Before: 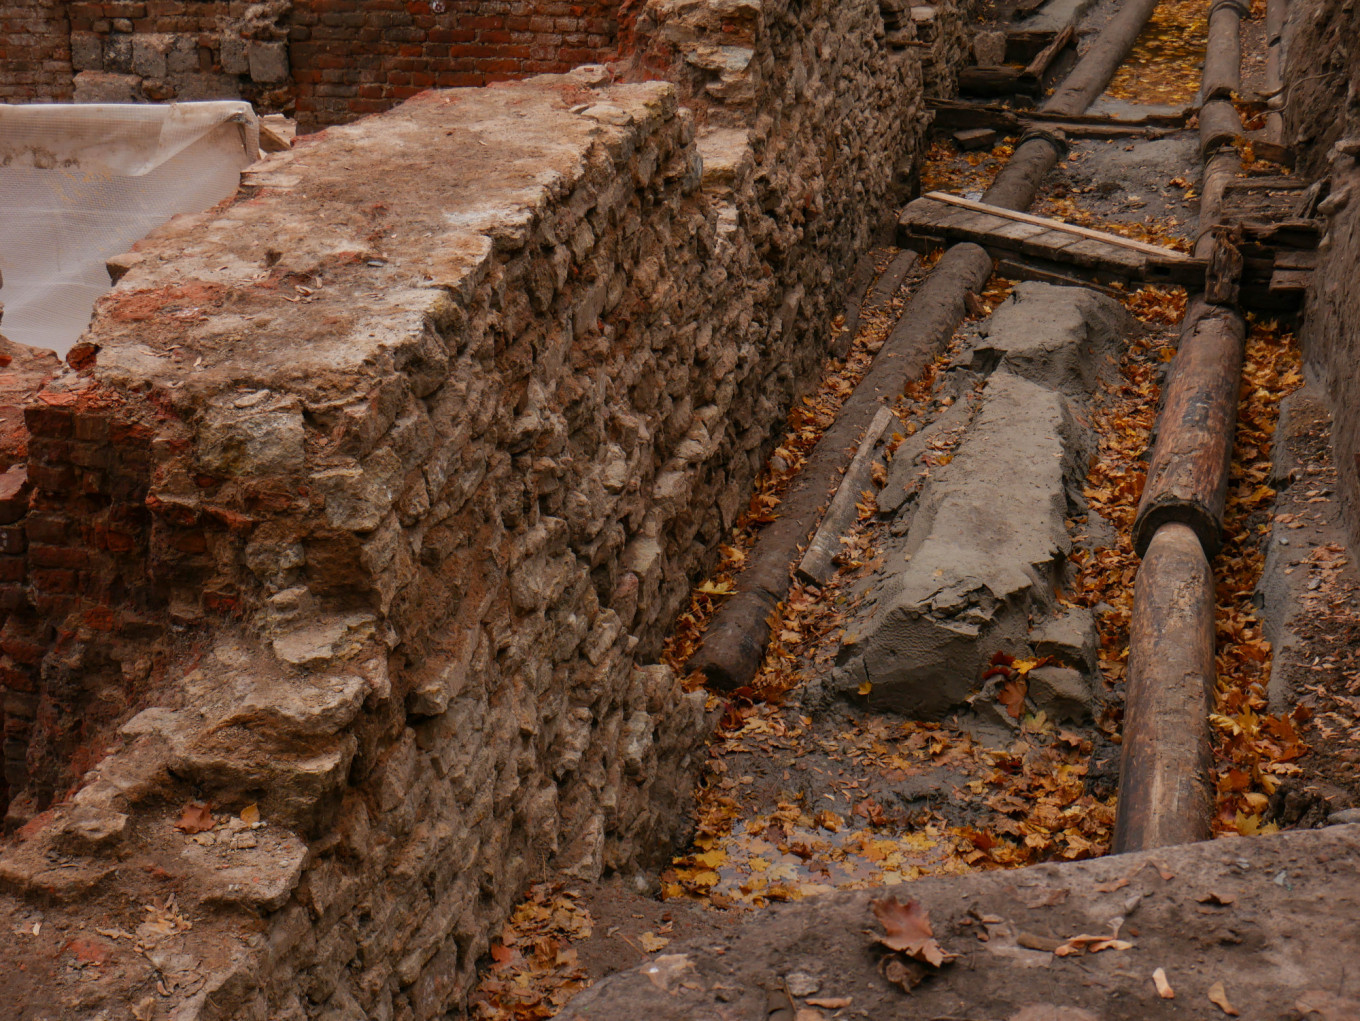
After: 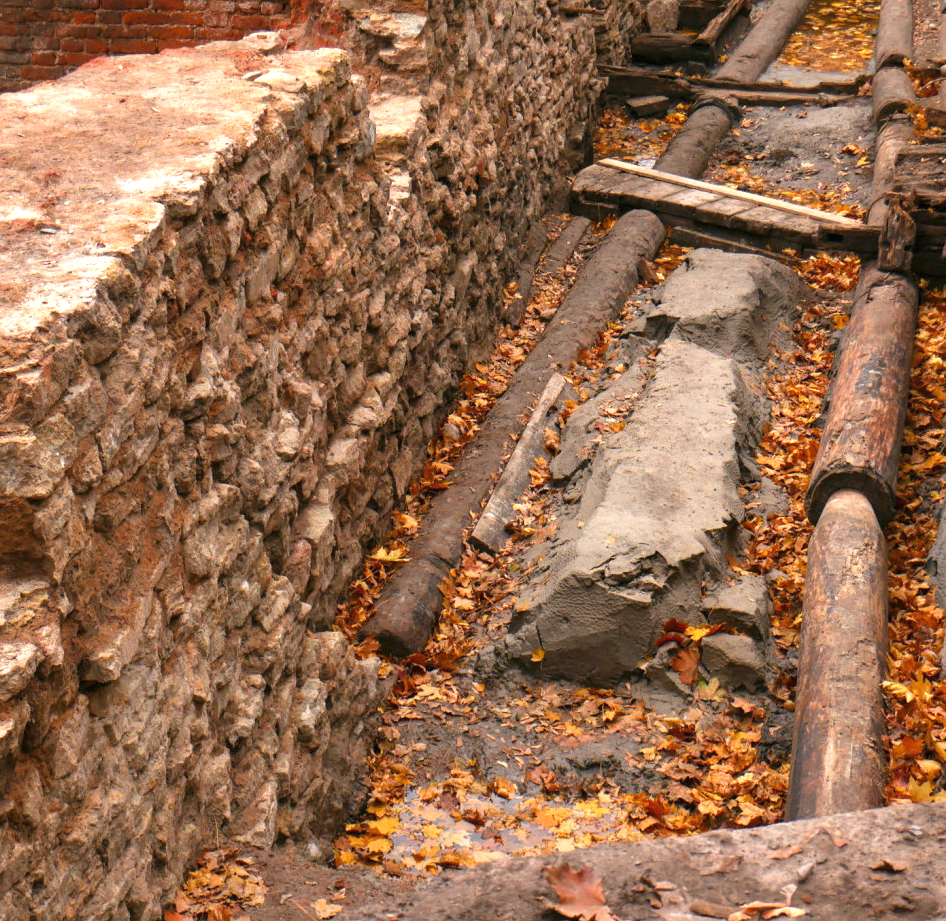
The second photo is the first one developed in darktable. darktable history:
exposure: black level correction 0, exposure 1.392 EV, compensate highlight preservation false
crop and rotate: left 24.076%, top 3.387%, right 6.362%, bottom 6.393%
shadows and highlights: radius 336.31, shadows 28.26, highlights color adjustment 55.86%, soften with gaussian
